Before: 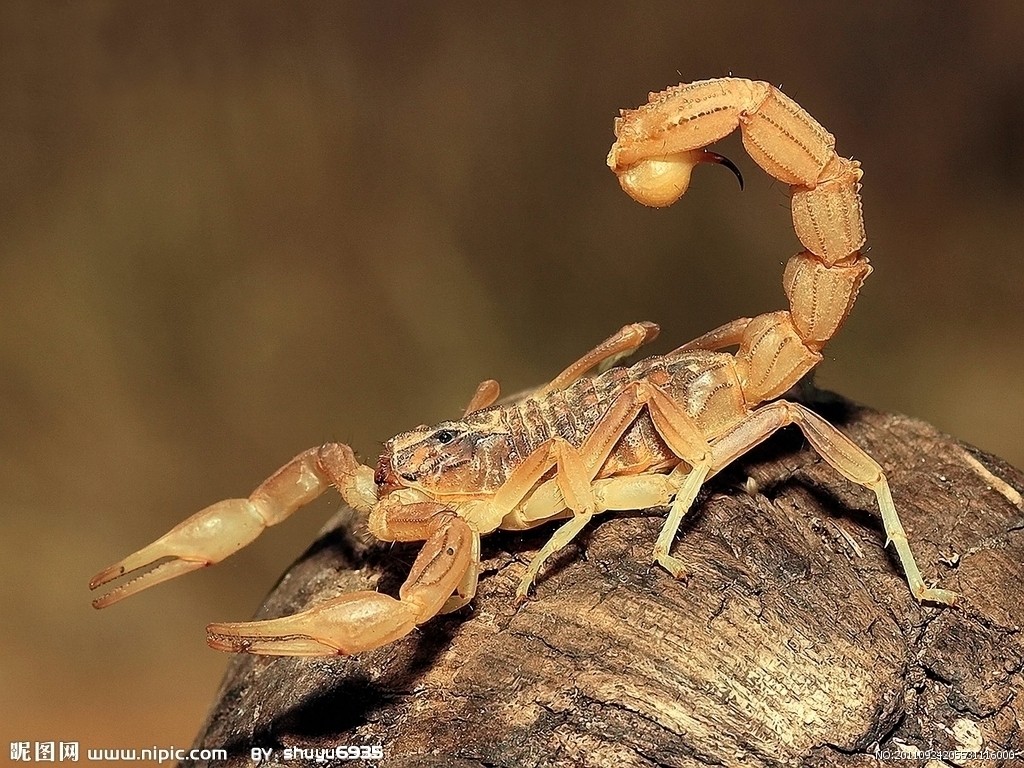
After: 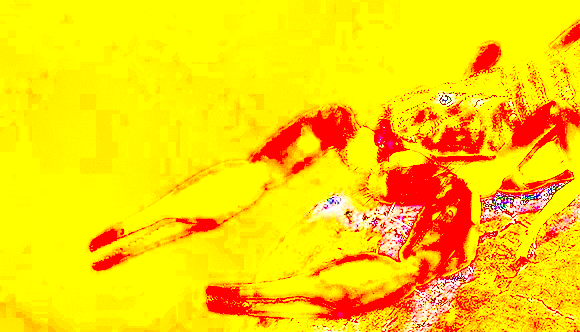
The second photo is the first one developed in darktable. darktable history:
sharpen: on, module defaults
tone equalizer: -8 EV -0.734 EV, -7 EV -0.713 EV, -6 EV -0.608 EV, -5 EV -0.42 EV, -3 EV 0.382 EV, -2 EV 0.6 EV, -1 EV 0.681 EV, +0 EV 0.722 EV
tone curve: curves: ch0 [(0, 0.023) (0.1, 0.084) (0.184, 0.168) (0.45, 0.54) (0.57, 0.683) (0.722, 0.825) (0.877, 0.948) (1, 1)]; ch1 [(0, 0) (0.414, 0.395) (0.453, 0.437) (0.502, 0.509) (0.521, 0.519) (0.573, 0.568) (0.618, 0.61) (0.654, 0.642) (1, 1)]; ch2 [(0, 0) (0.421, 0.43) (0.45, 0.463) (0.492, 0.504) (0.511, 0.519) (0.557, 0.557) (0.602, 0.605) (1, 1)], color space Lab, independent channels, preserve colors none
exposure: exposure 7.945 EV, compensate highlight preservation false
contrast brightness saturation: contrast 0.395, brightness 0.103, saturation 0.211
crop: top 44.056%, right 43.31%, bottom 12.693%
local contrast: on, module defaults
